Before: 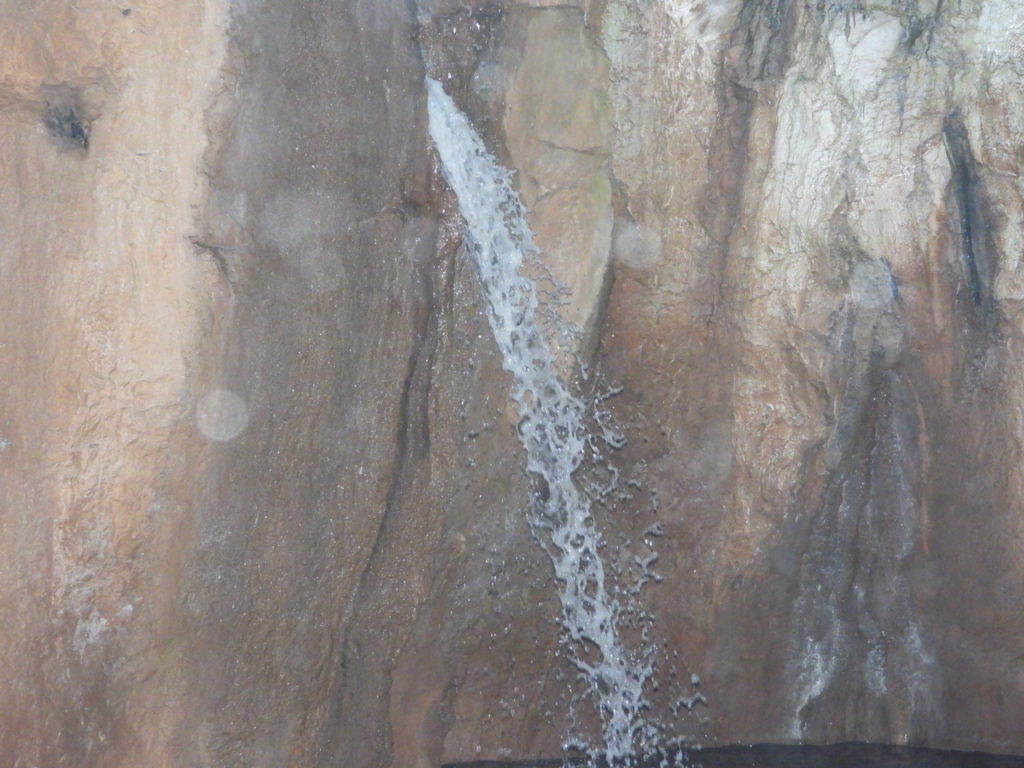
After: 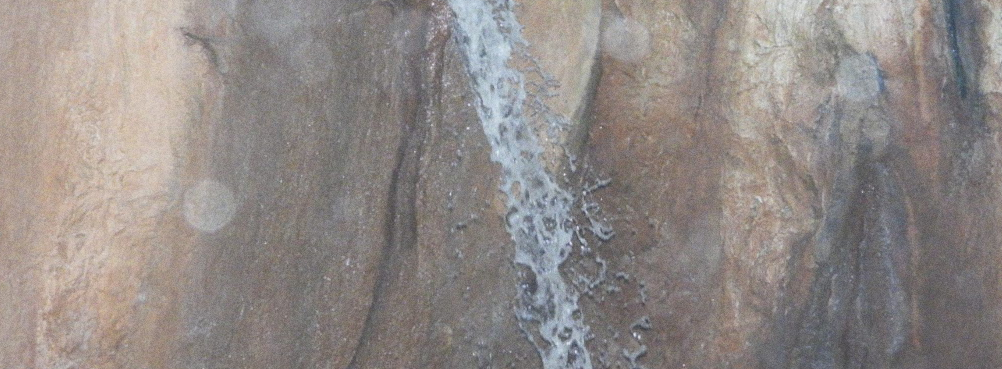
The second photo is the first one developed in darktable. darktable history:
crop and rotate: top 26.056%, bottom 25.543%
grain: coarseness 0.09 ISO
rotate and perspective: rotation 0.226°, lens shift (vertical) -0.042, crop left 0.023, crop right 0.982, crop top 0.006, crop bottom 0.994
